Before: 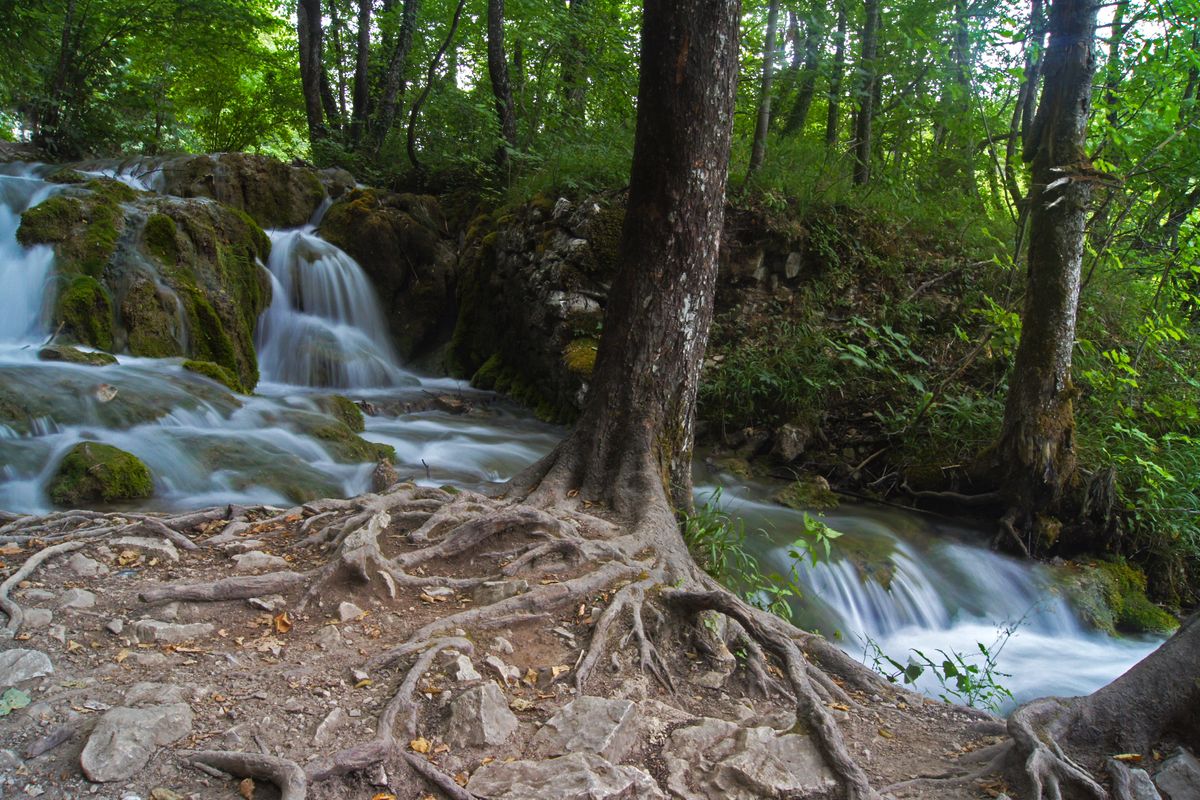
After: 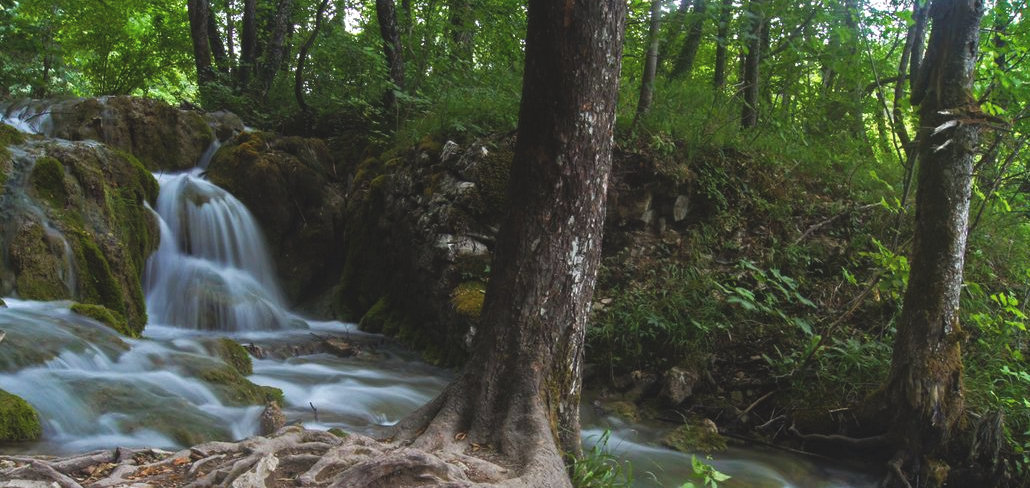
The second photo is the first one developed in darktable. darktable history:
exposure: black level correction -0.009, exposure 0.068 EV, compensate exposure bias true, compensate highlight preservation false
crop and rotate: left 9.335%, top 7.17%, right 4.818%, bottom 31.81%
